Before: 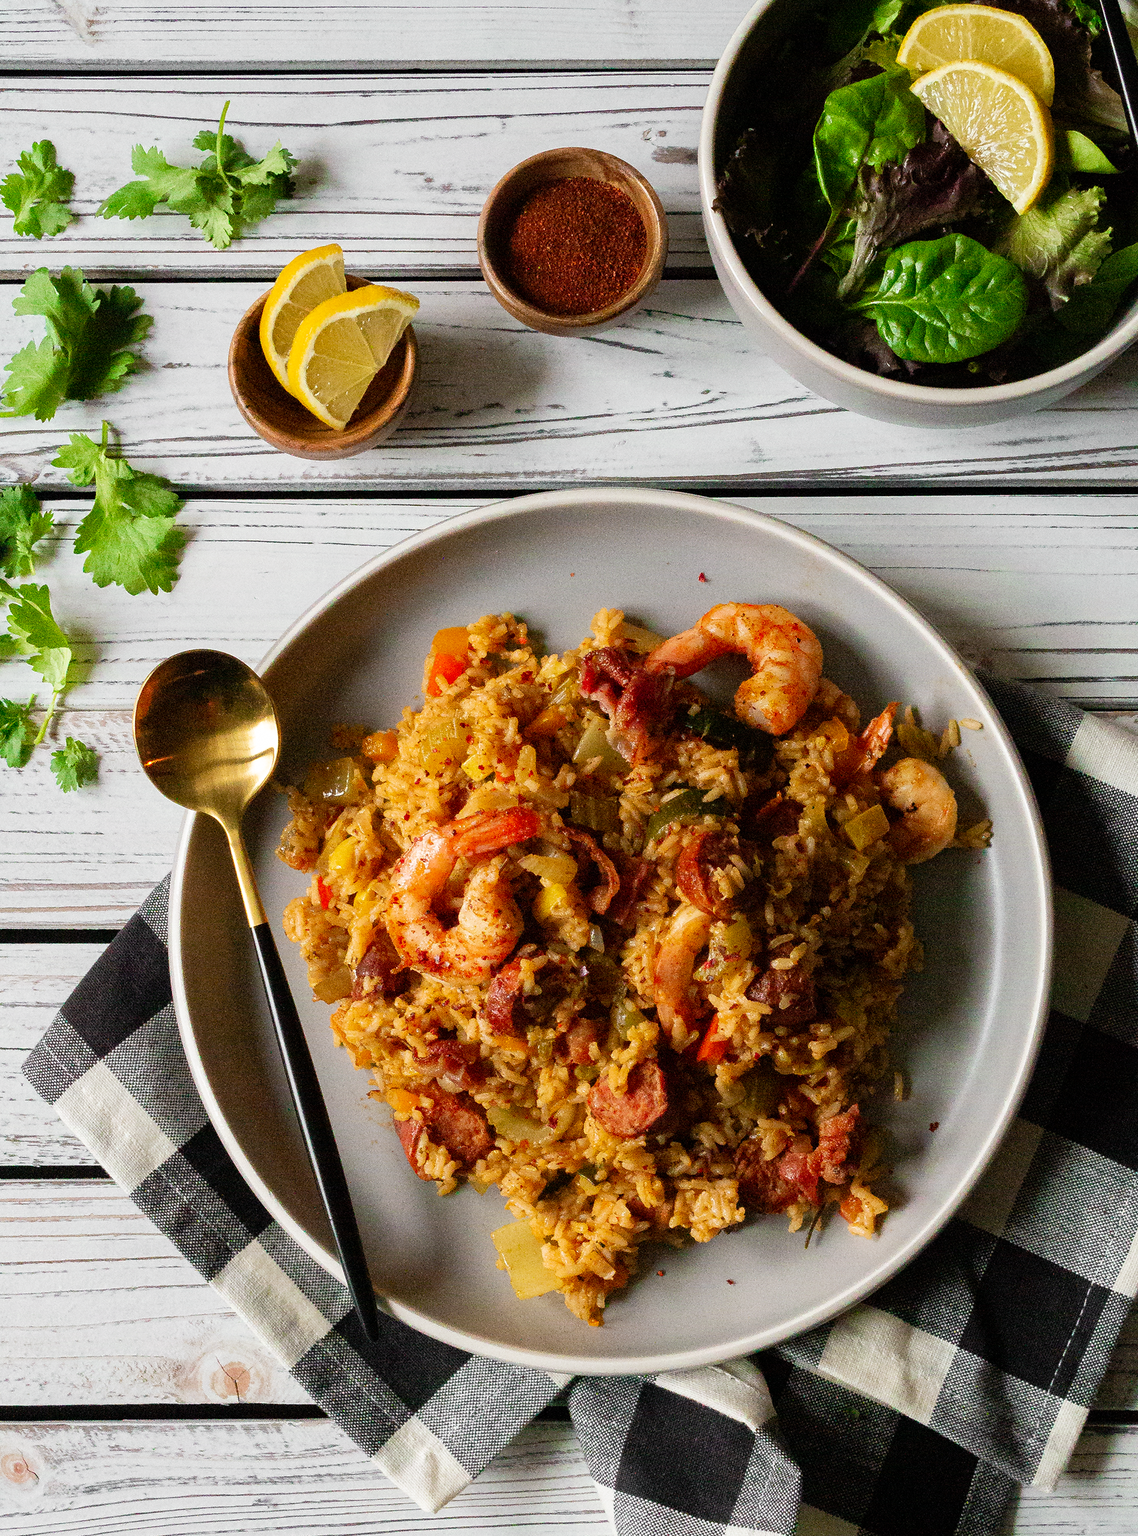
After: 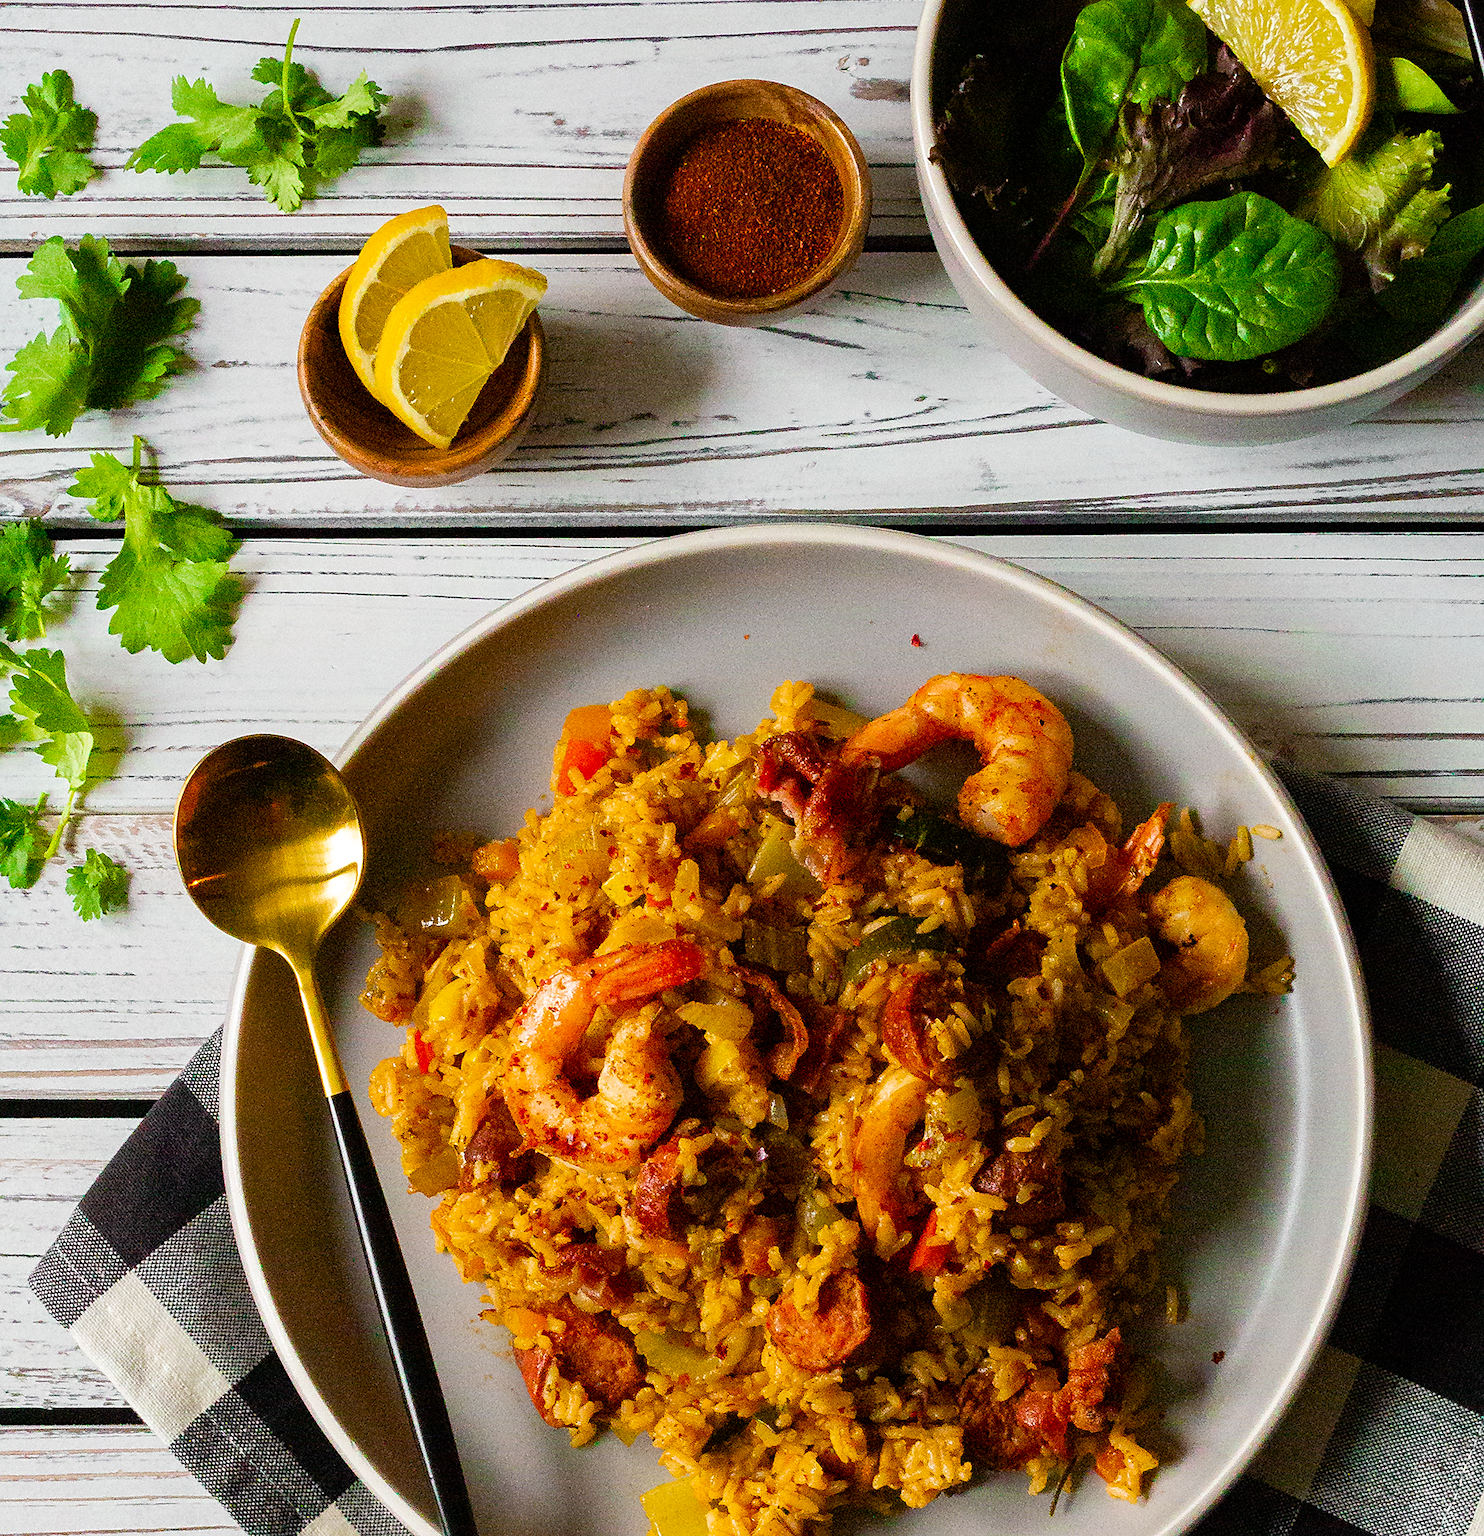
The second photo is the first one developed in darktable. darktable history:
crop: top 5.667%, bottom 17.637%
color balance rgb: perceptual saturation grading › global saturation 30%, global vibrance 20%
sharpen: amount 0.2
